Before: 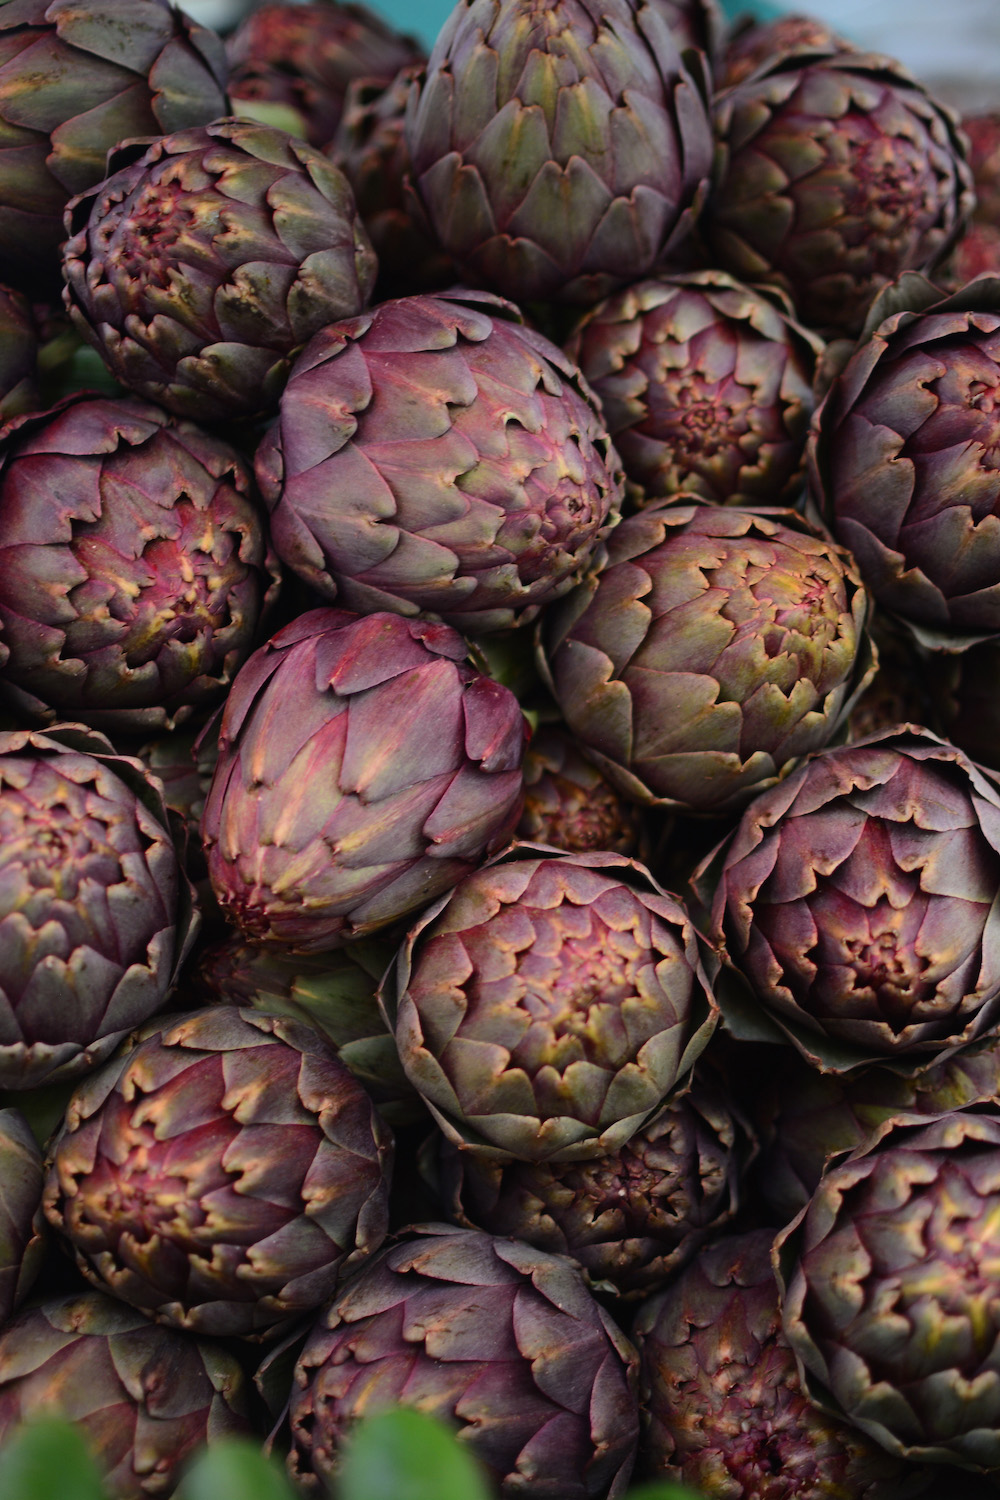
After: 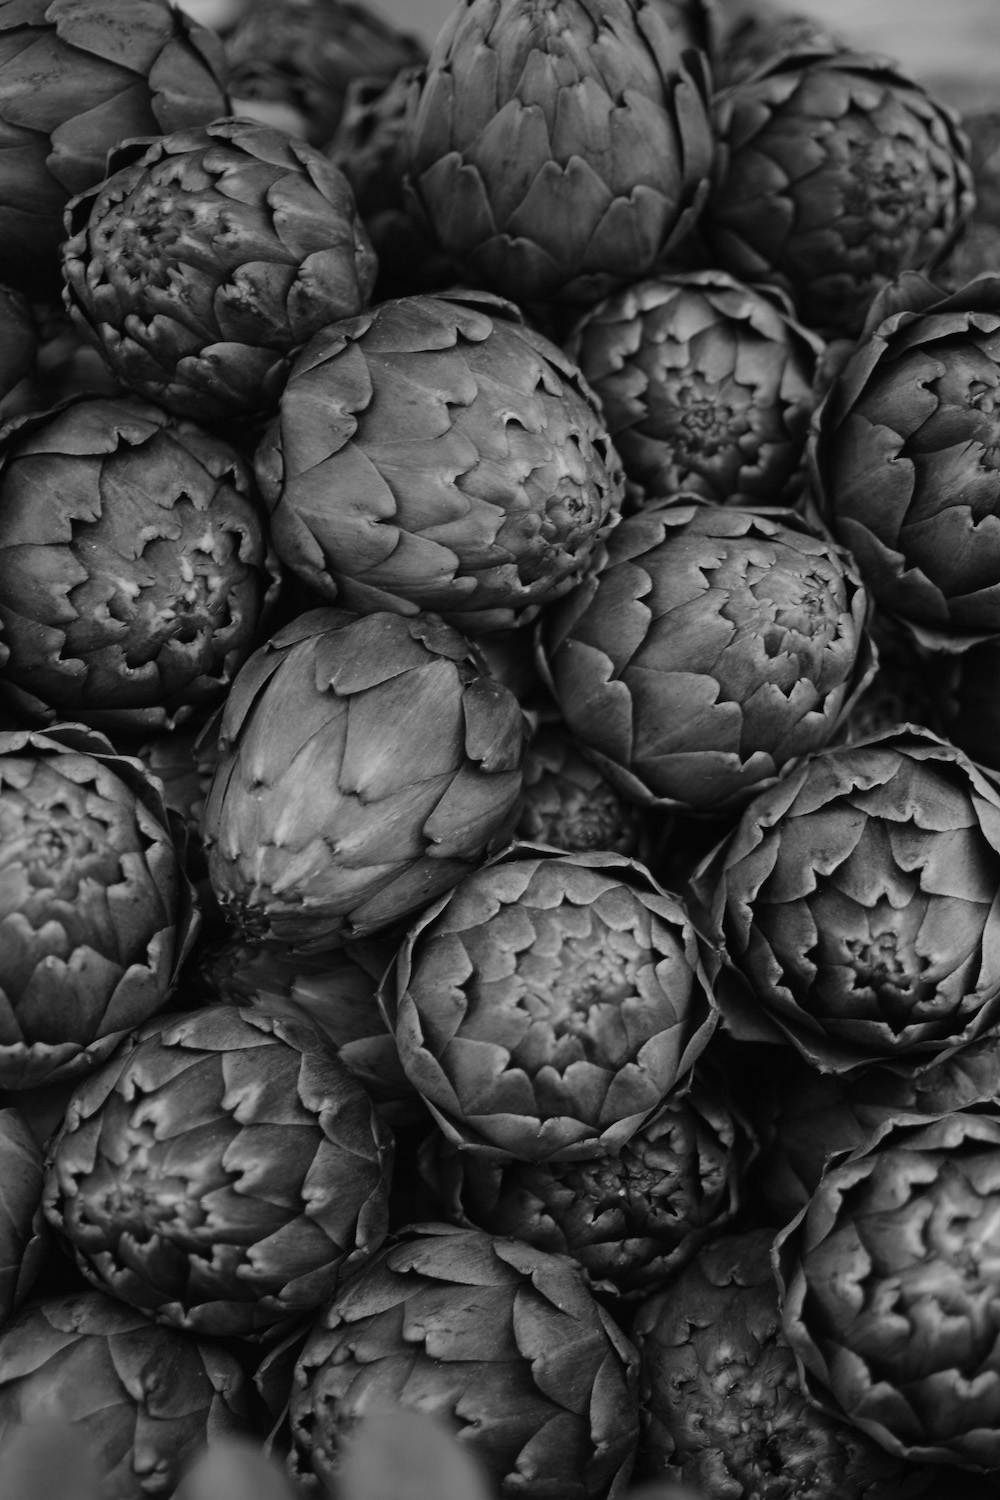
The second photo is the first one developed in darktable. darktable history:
white balance: red 1, blue 1
monochrome: a 30.25, b 92.03
